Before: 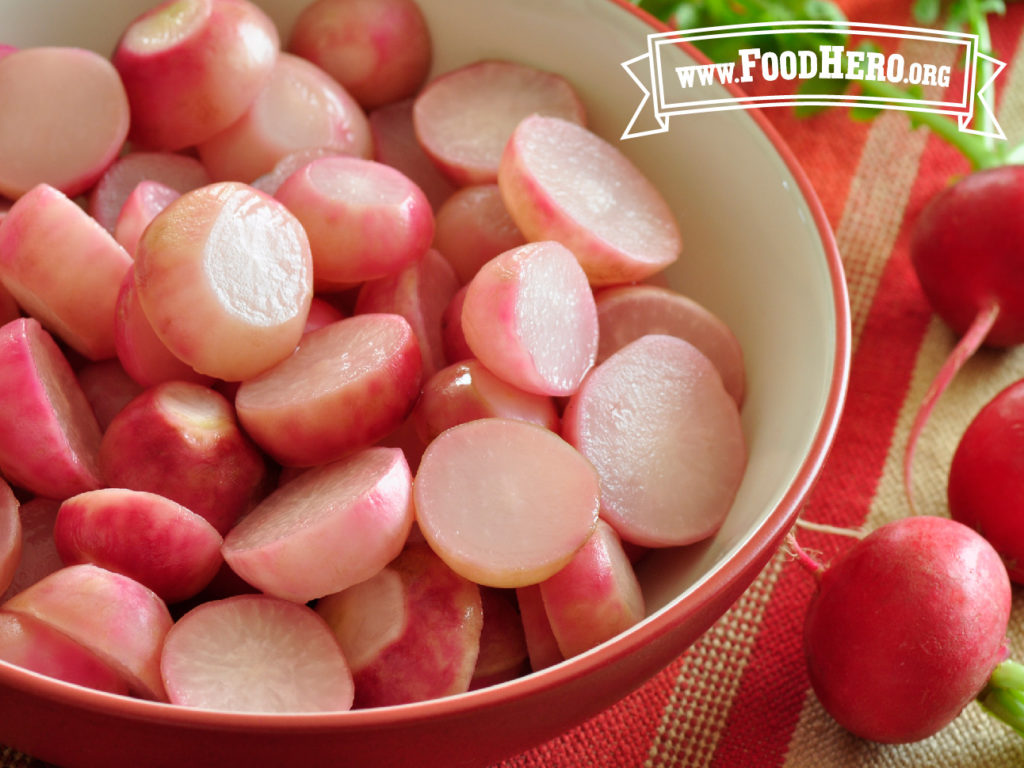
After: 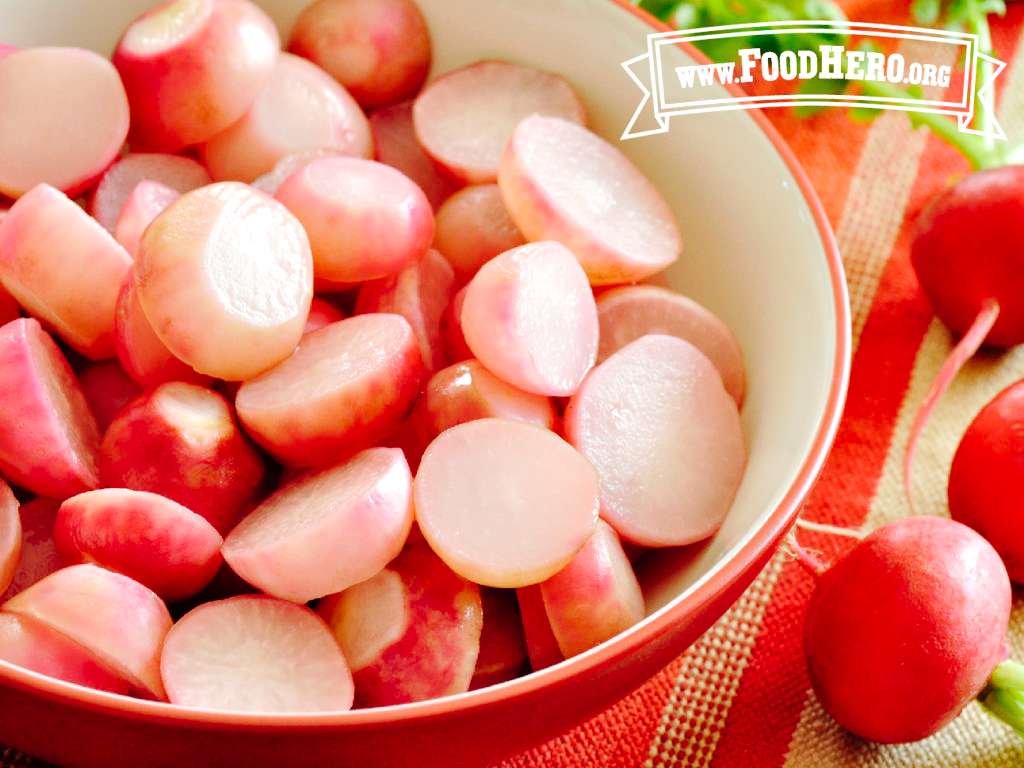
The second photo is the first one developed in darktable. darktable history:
exposure: exposure 0.299 EV, compensate highlight preservation false
levels: white 99.88%
tone curve: curves: ch0 [(0, 0) (0.003, 0.001) (0.011, 0.006) (0.025, 0.012) (0.044, 0.018) (0.069, 0.025) (0.1, 0.045) (0.136, 0.074) (0.177, 0.124) (0.224, 0.196) (0.277, 0.289) (0.335, 0.396) (0.399, 0.495) (0.468, 0.585) (0.543, 0.663) (0.623, 0.728) (0.709, 0.808) (0.801, 0.87) (0.898, 0.932) (1, 1)], preserve colors none
